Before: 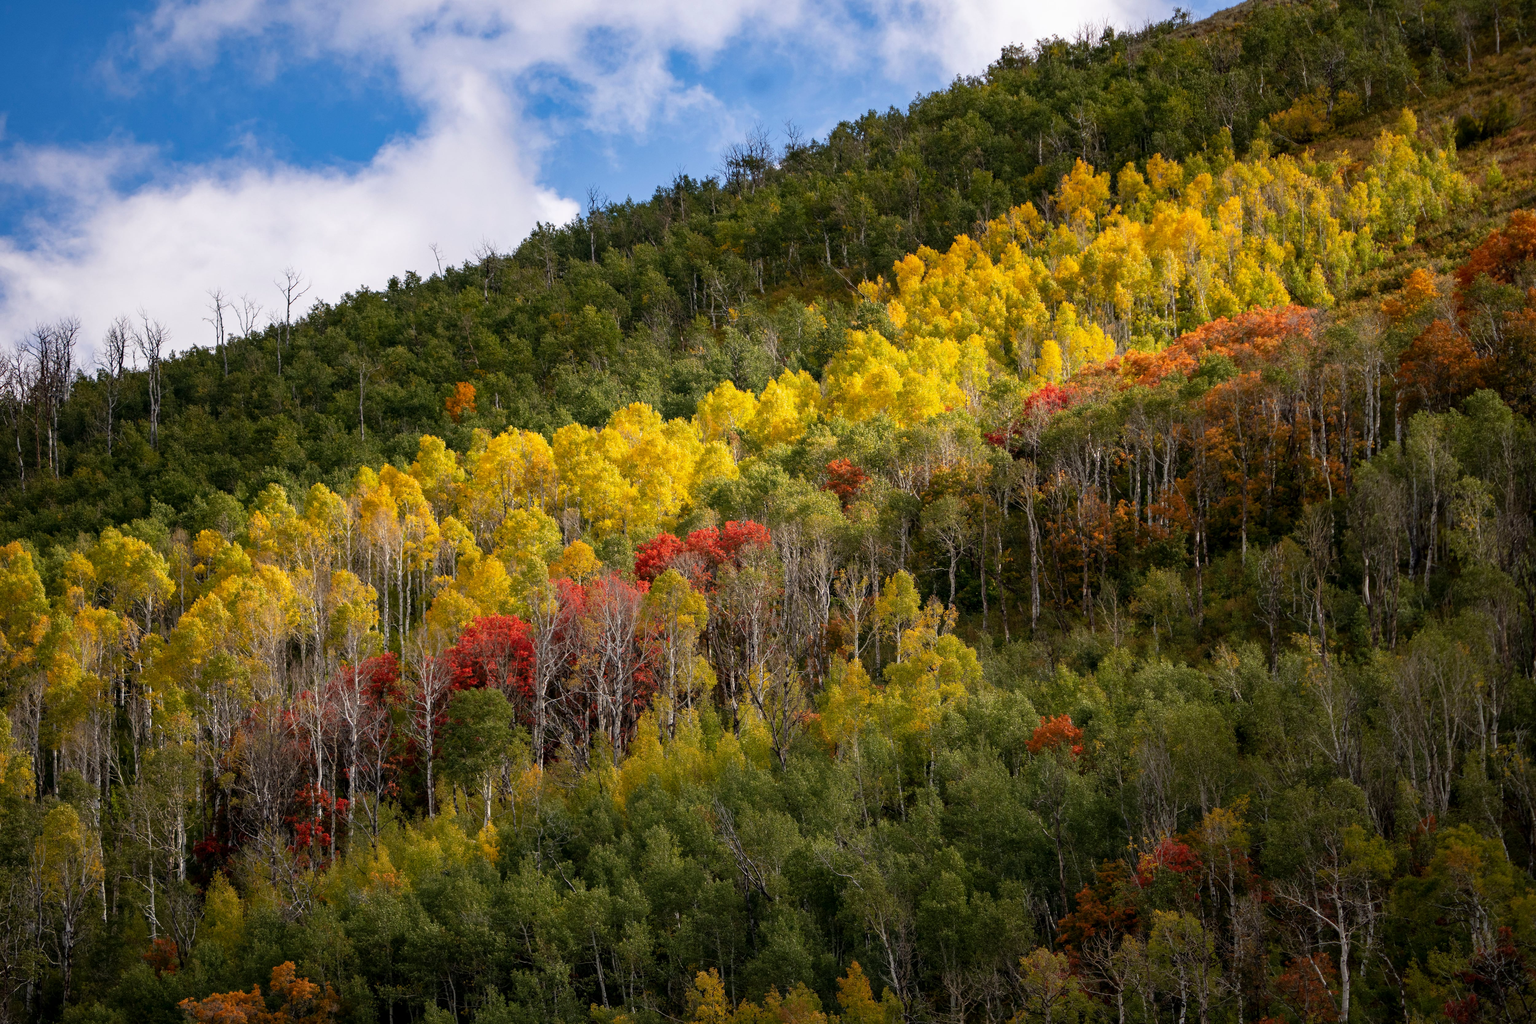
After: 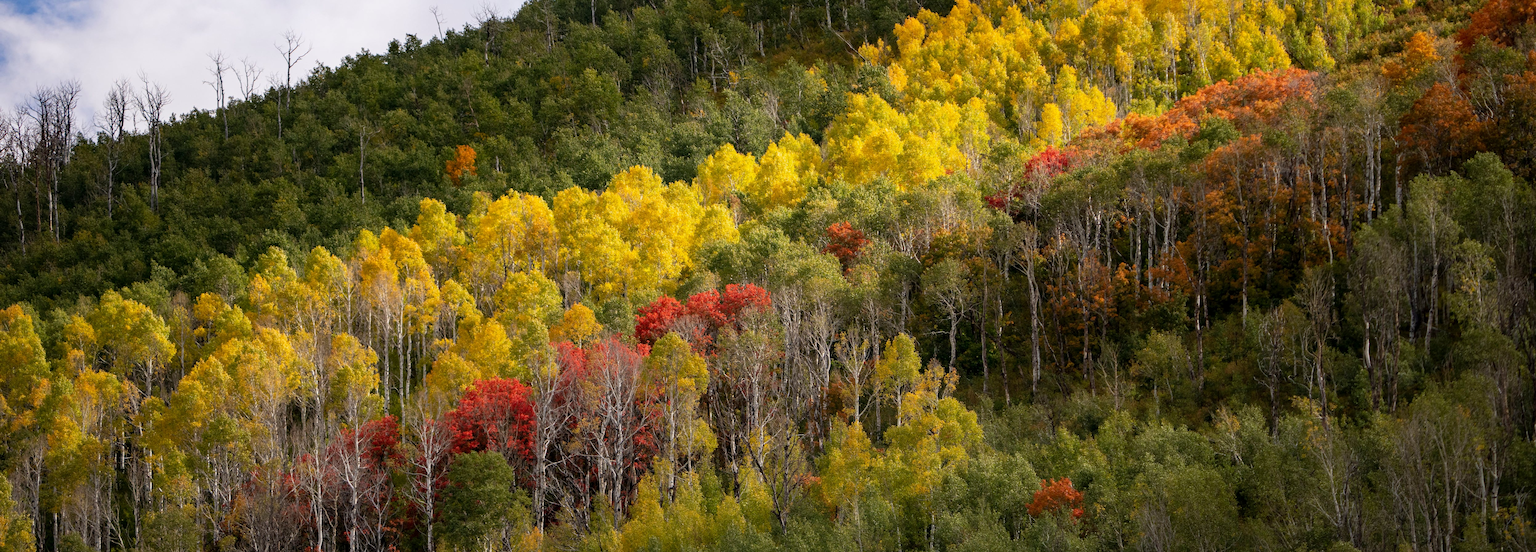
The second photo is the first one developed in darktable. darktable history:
crop and rotate: top 23.205%, bottom 22.848%
